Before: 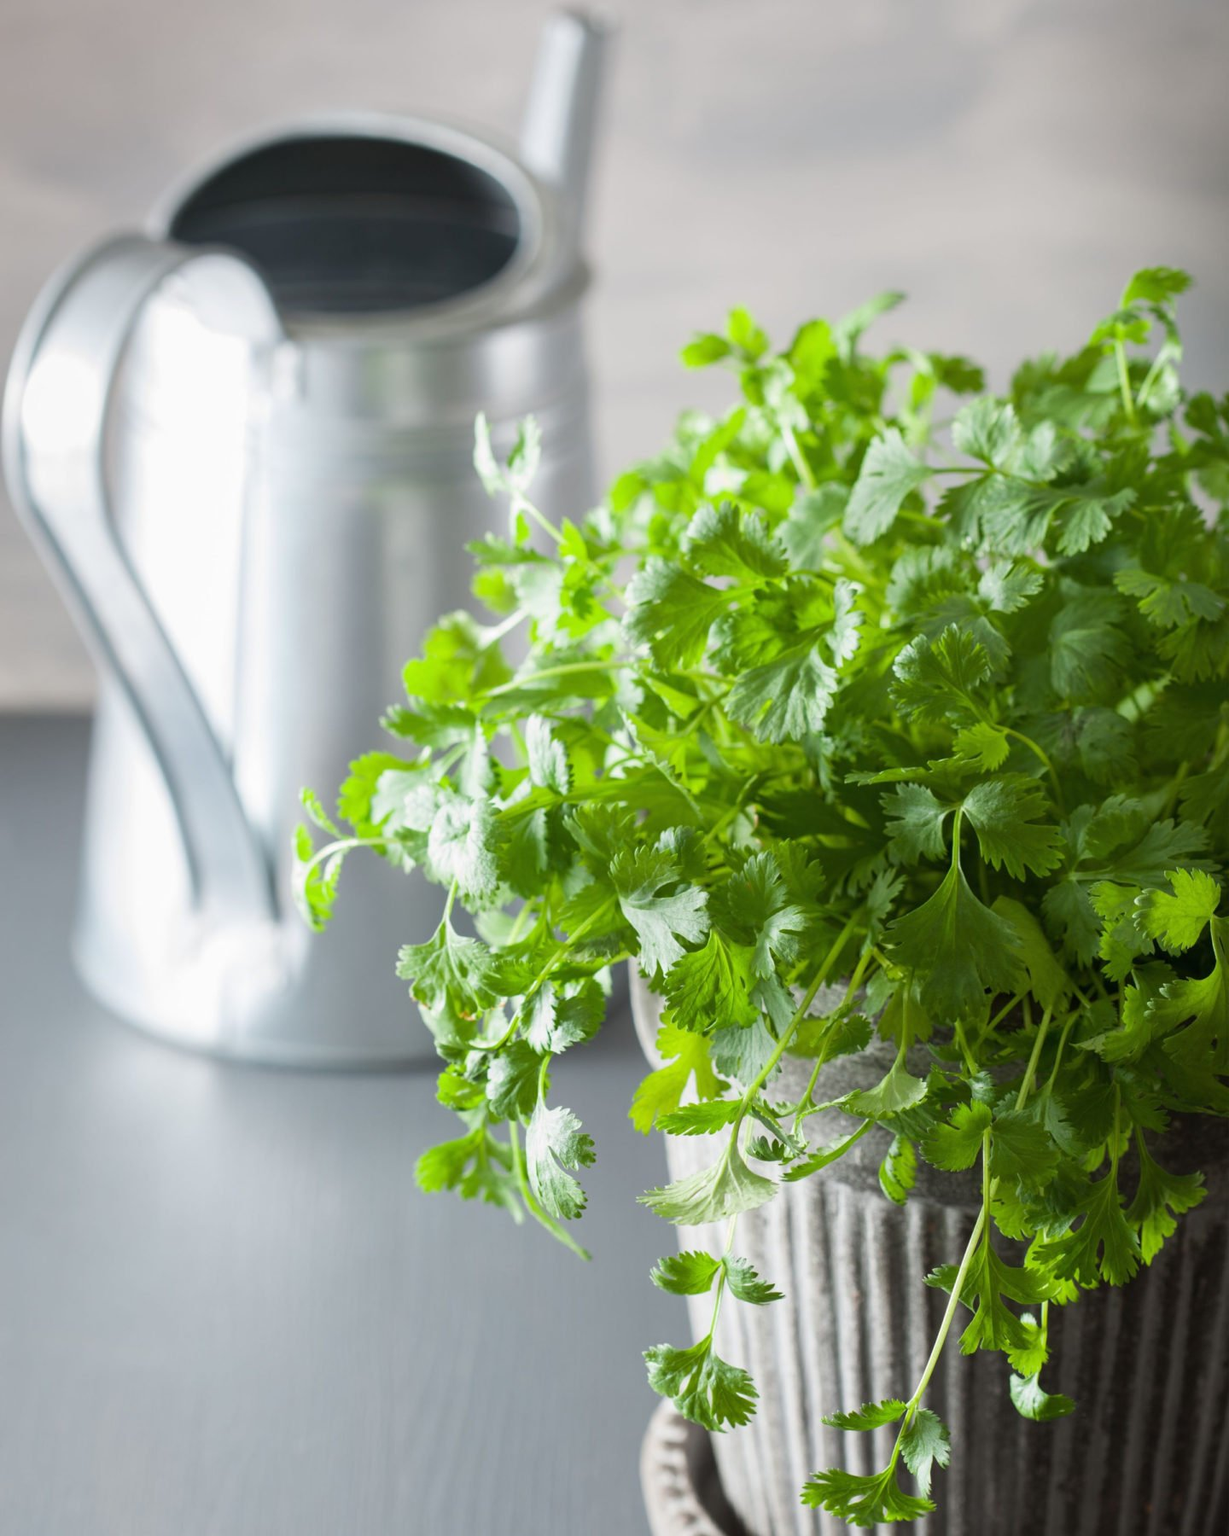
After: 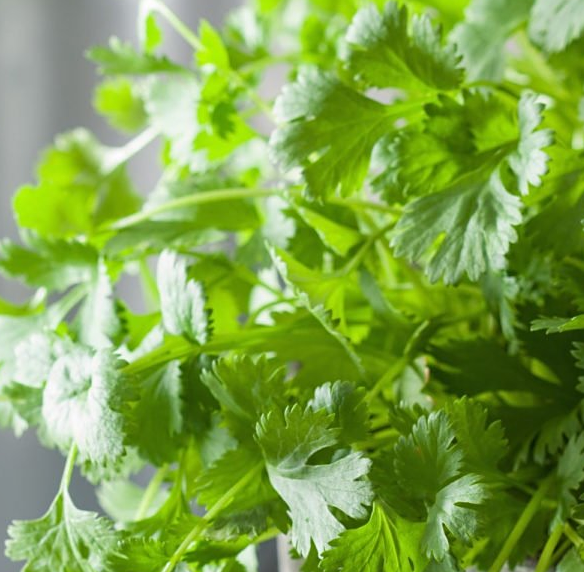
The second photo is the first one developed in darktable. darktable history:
crop: left 31.903%, top 32.612%, right 27.508%, bottom 35.562%
tone equalizer: mask exposure compensation -0.496 EV
sharpen: amount 0.214
